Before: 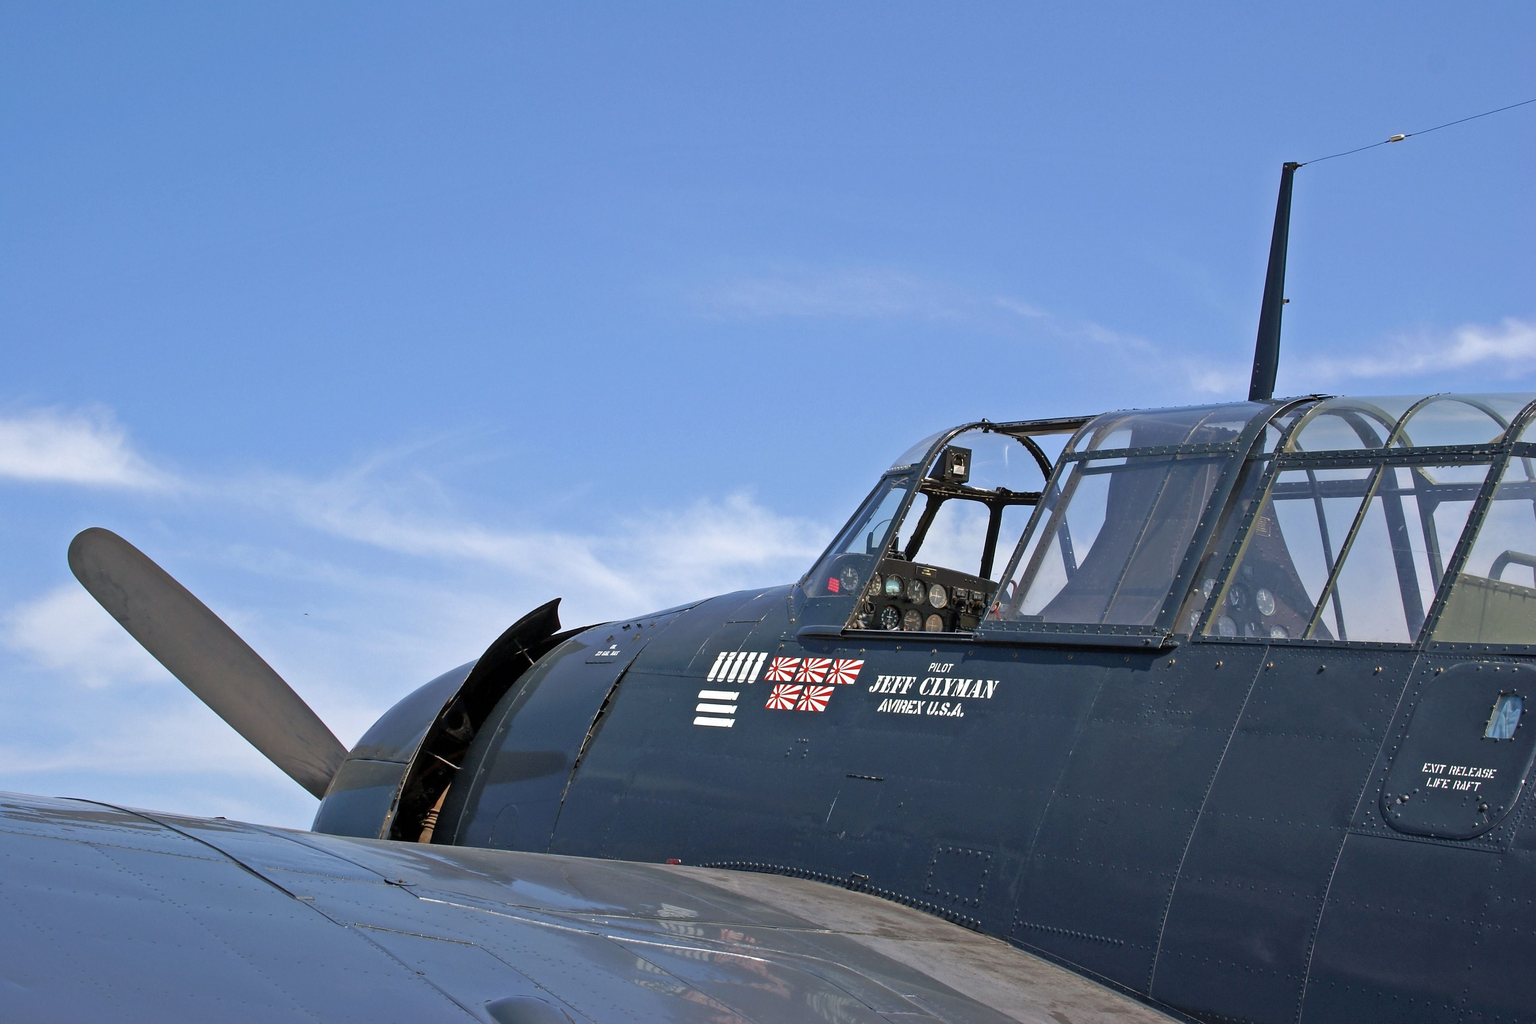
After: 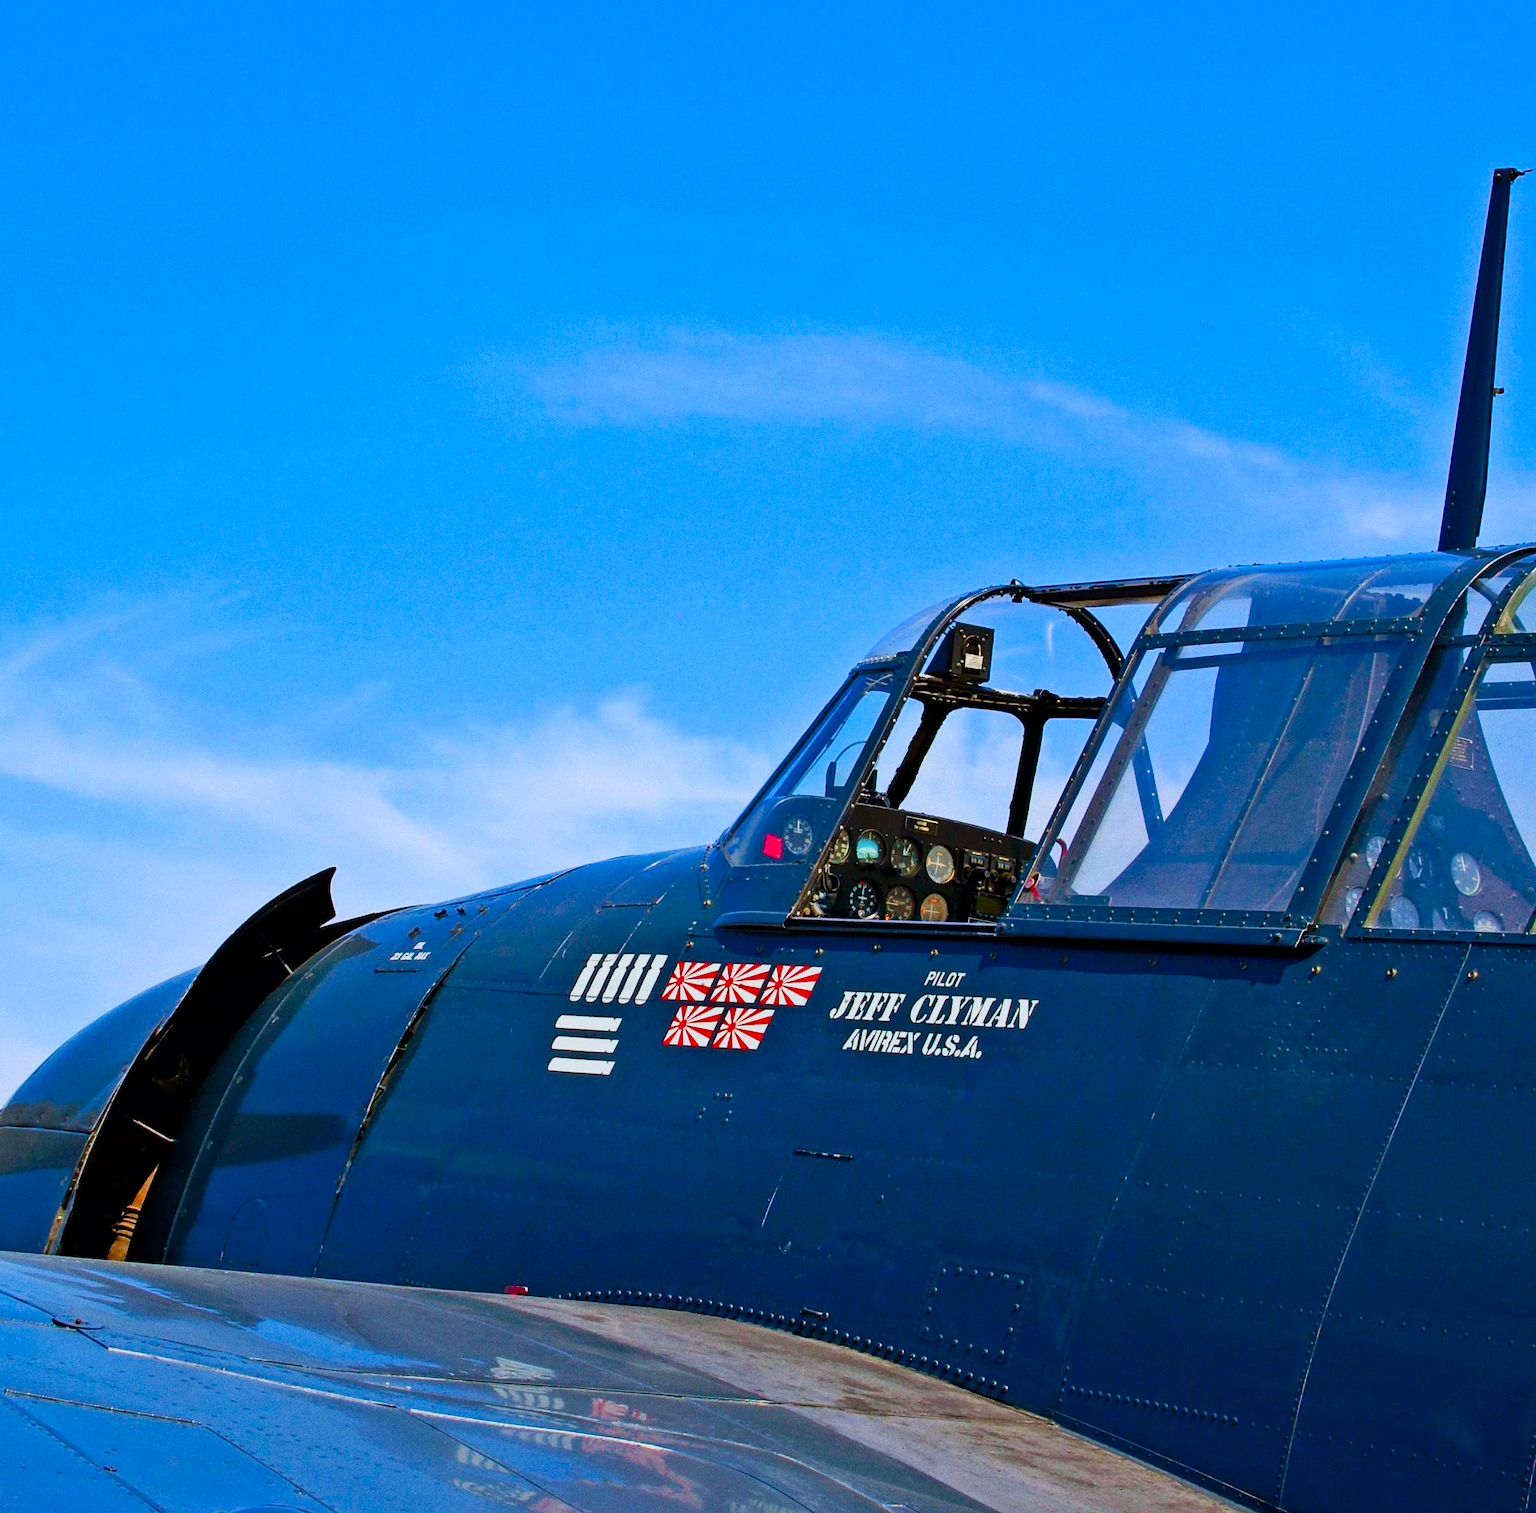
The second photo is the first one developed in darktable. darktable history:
white balance: red 0.982, blue 1.018
contrast brightness saturation: contrast 0.26, brightness 0.02, saturation 0.87
crop and rotate: left 22.918%, top 5.629%, right 14.711%, bottom 2.247%
color balance rgb: perceptual saturation grading › global saturation 20%, perceptual saturation grading › highlights -25%, perceptual saturation grading › shadows 50%
grain: coarseness 0.09 ISO
filmic rgb: black relative exposure -7.15 EV, white relative exposure 5.36 EV, hardness 3.02, color science v6 (2022)
velvia: on, module defaults
